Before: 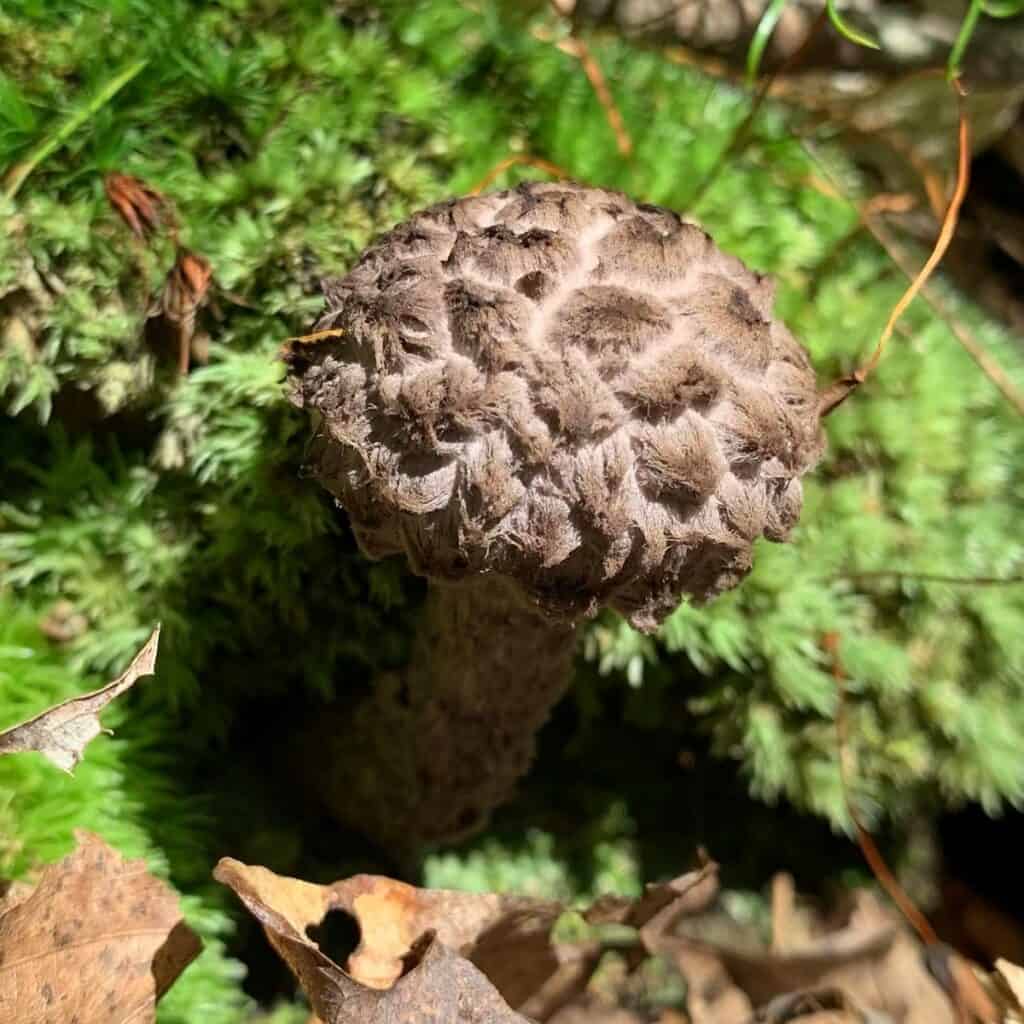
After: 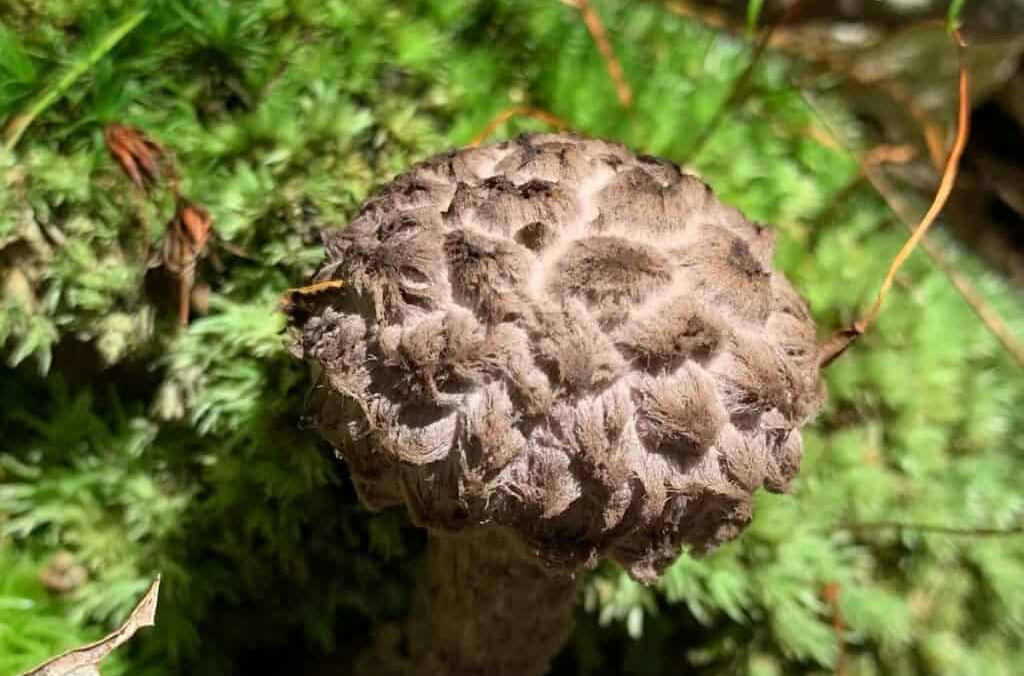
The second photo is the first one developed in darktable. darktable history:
crop and rotate: top 4.798%, bottom 29.094%
